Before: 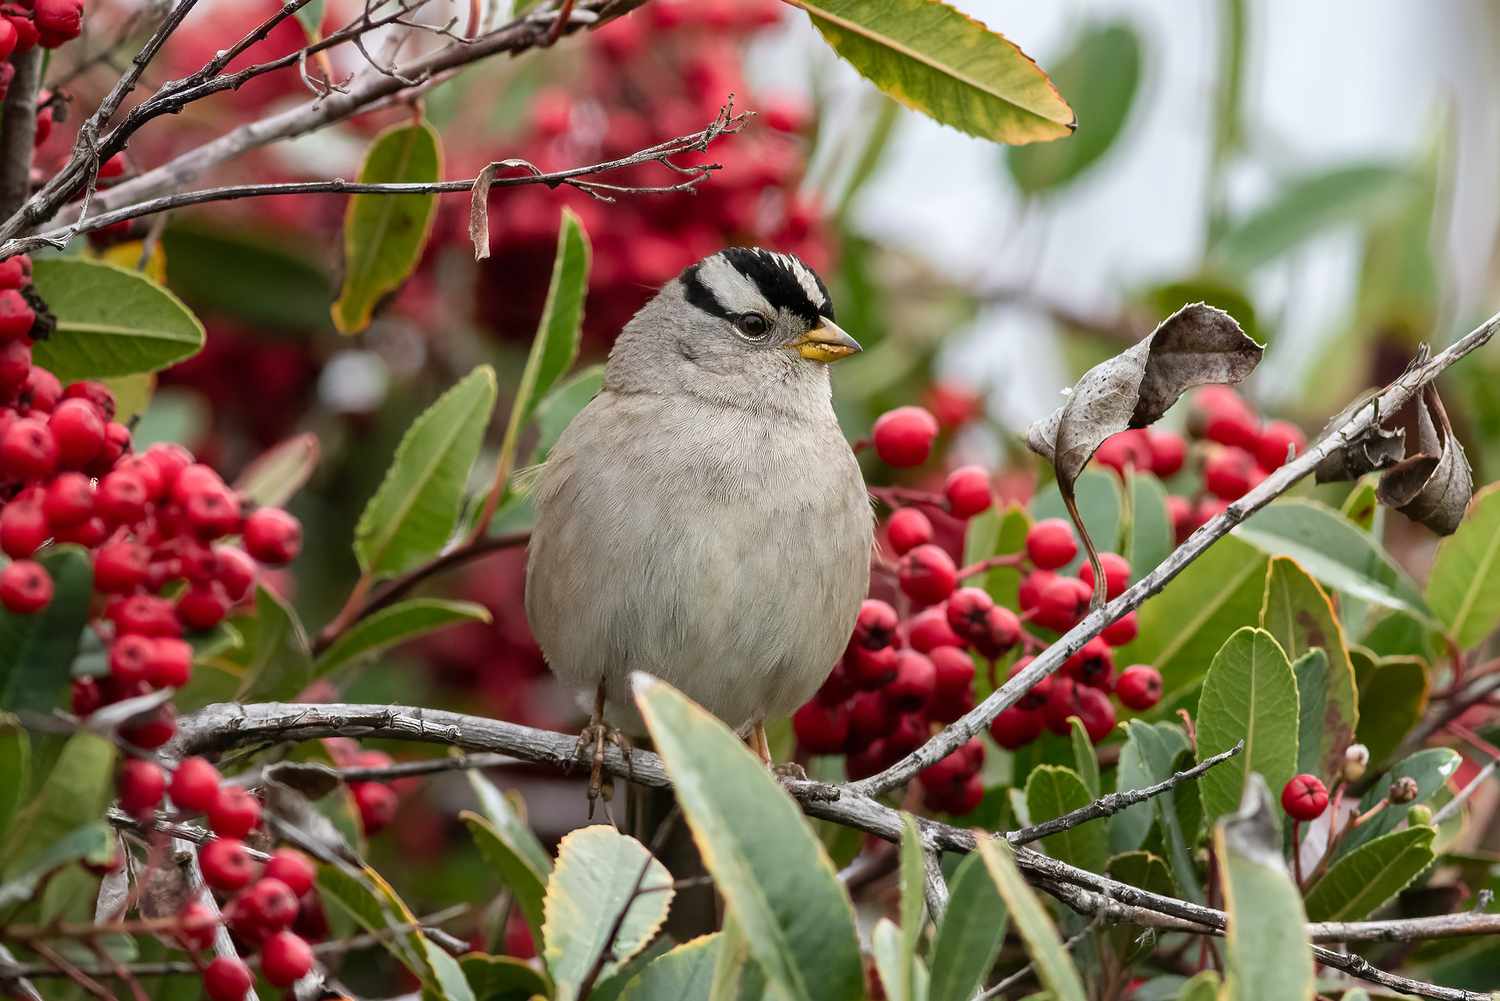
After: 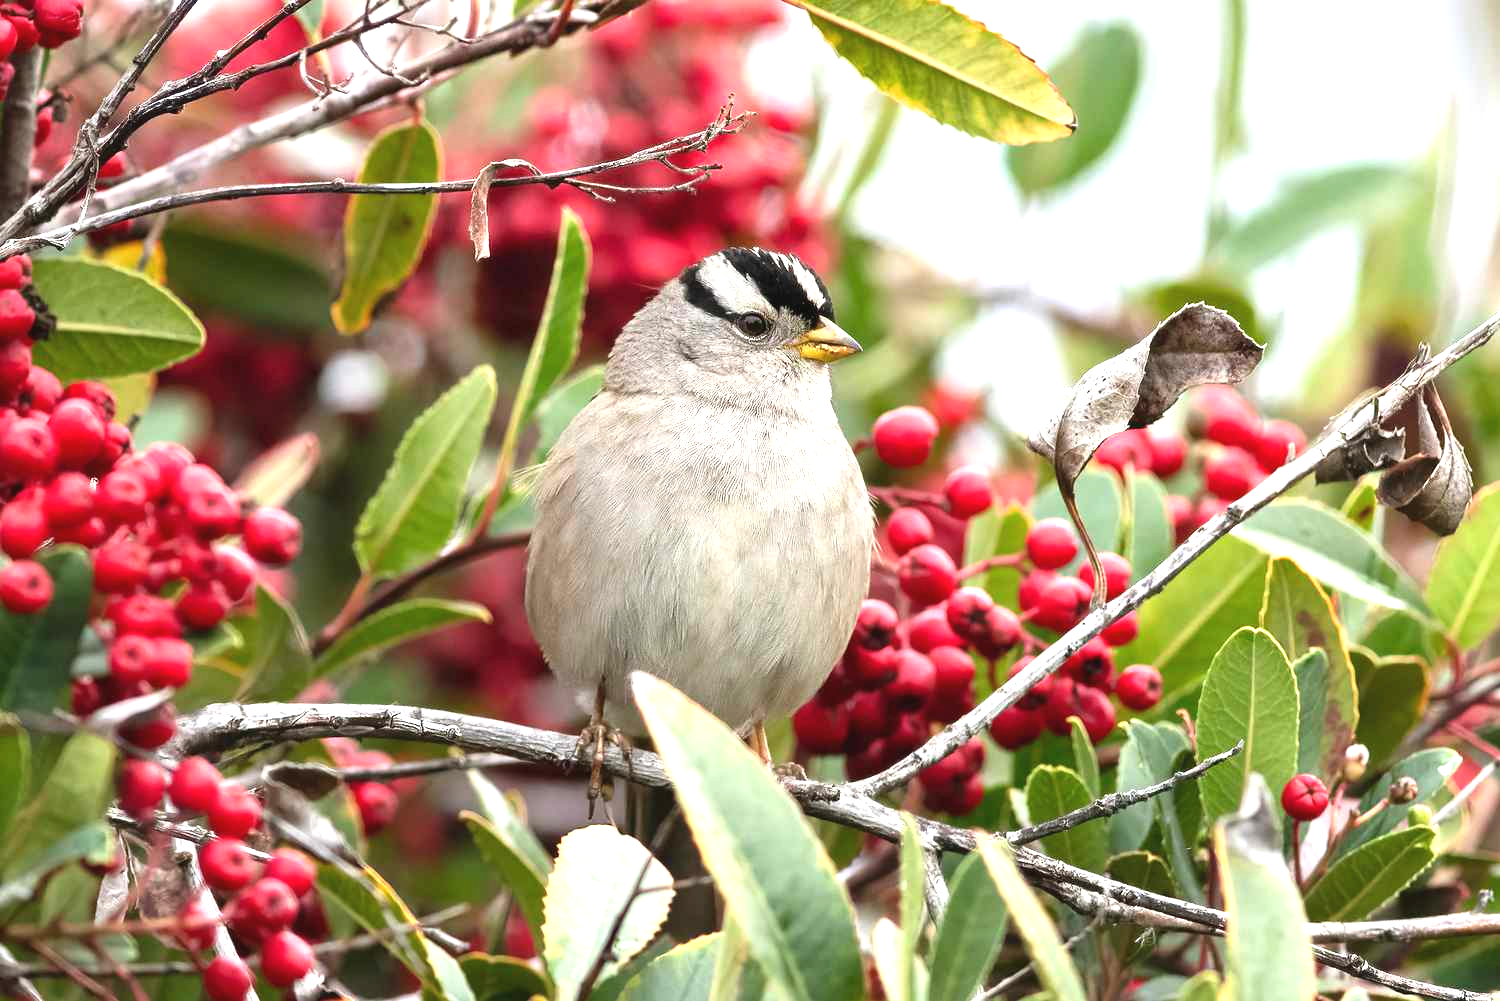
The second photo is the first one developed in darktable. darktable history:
exposure: black level correction -0.002, exposure 1.115 EV, compensate highlight preservation false
